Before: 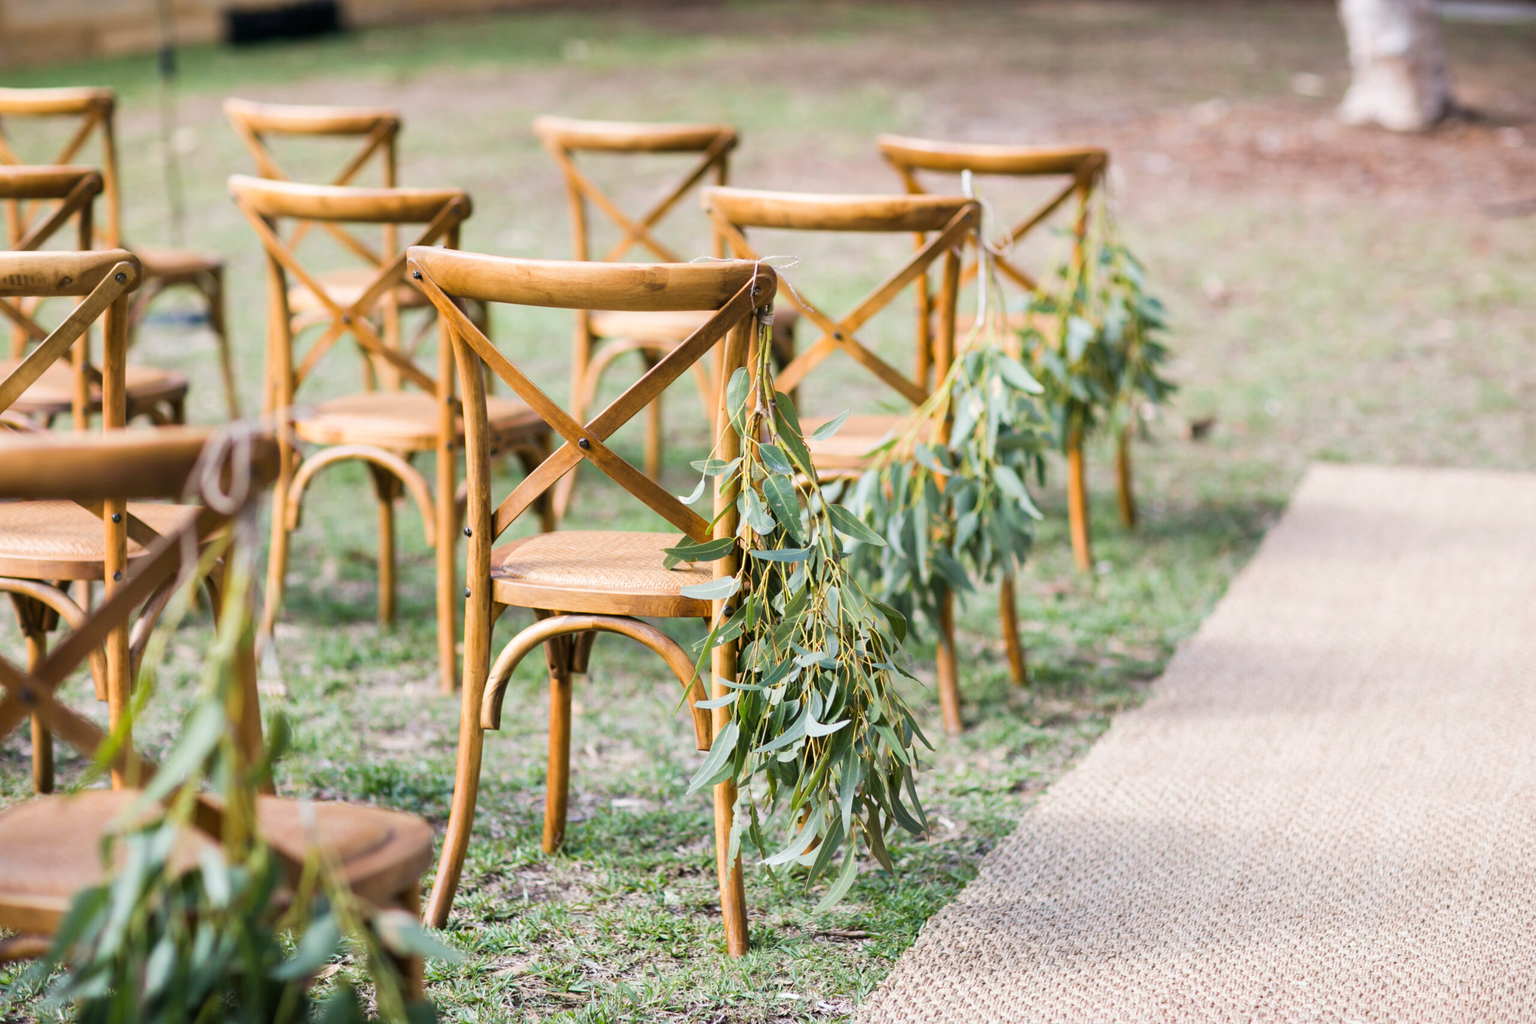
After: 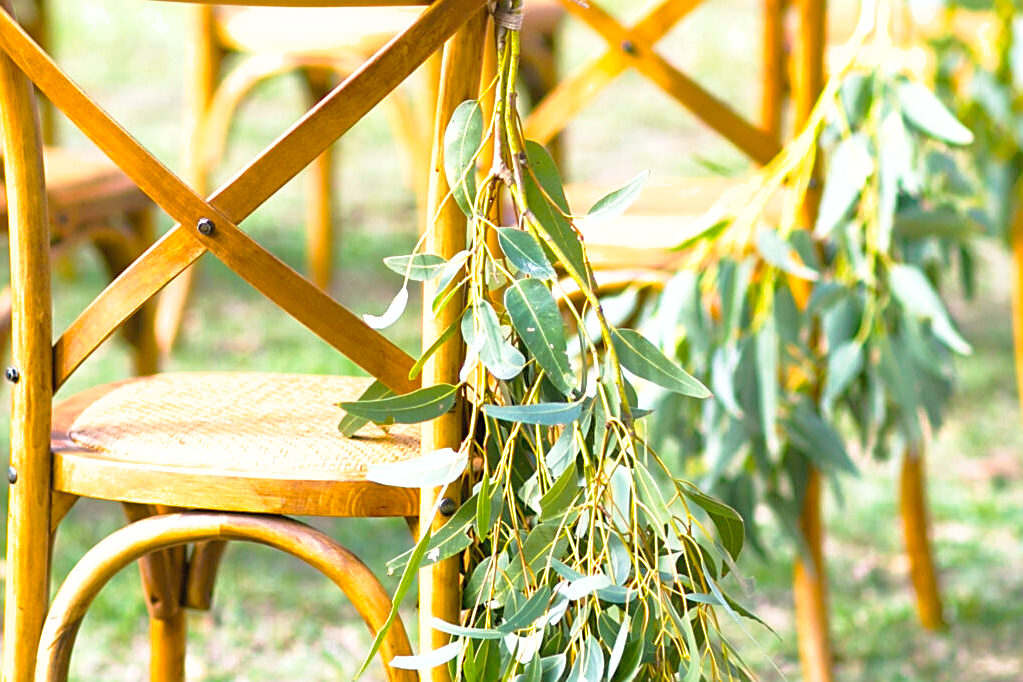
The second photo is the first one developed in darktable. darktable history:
tone equalizer: on, module defaults
tone curve: curves: ch0 [(0, 0) (0.003, 0.022) (0.011, 0.025) (0.025, 0.032) (0.044, 0.055) (0.069, 0.089) (0.1, 0.133) (0.136, 0.18) (0.177, 0.231) (0.224, 0.291) (0.277, 0.35) (0.335, 0.42) (0.399, 0.496) (0.468, 0.561) (0.543, 0.632) (0.623, 0.706) (0.709, 0.783) (0.801, 0.865) (0.898, 0.947) (1, 1)], preserve colors none
crop: left 30%, top 30%, right 30%, bottom 30%
color balance rgb: perceptual saturation grading › global saturation 20%, global vibrance 20%
exposure: exposure 0.64 EV, compensate highlight preservation false
shadows and highlights: on, module defaults
sharpen: on, module defaults
